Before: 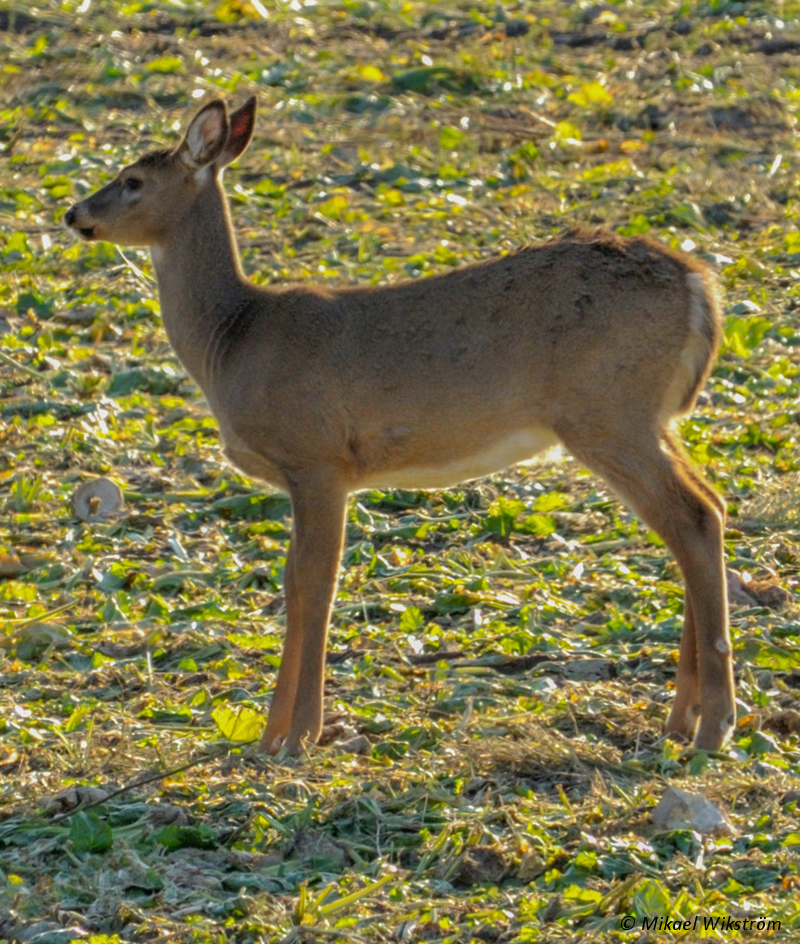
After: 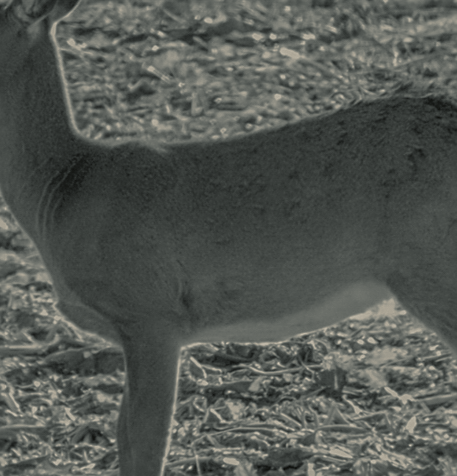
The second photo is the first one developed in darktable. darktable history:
colorize: hue 41.44°, saturation 22%, source mix 60%, lightness 10.61%
split-toning: shadows › hue 201.6°, shadows › saturation 0.16, highlights › hue 50.4°, highlights › saturation 0.2, balance -49.9
sharpen: on, module defaults
local contrast: on, module defaults
crop: left 20.932%, top 15.471%, right 21.848%, bottom 34.081%
color zones: curves: ch1 [(0, 0.455) (0.063, 0.455) (0.286, 0.495) (0.429, 0.5) (0.571, 0.5) (0.714, 0.5) (0.857, 0.5) (1, 0.455)]; ch2 [(0, 0.532) (0.063, 0.521) (0.233, 0.447) (0.429, 0.489) (0.571, 0.5) (0.714, 0.5) (0.857, 0.5) (1, 0.532)]
shadows and highlights: shadows 5, soften with gaussian
